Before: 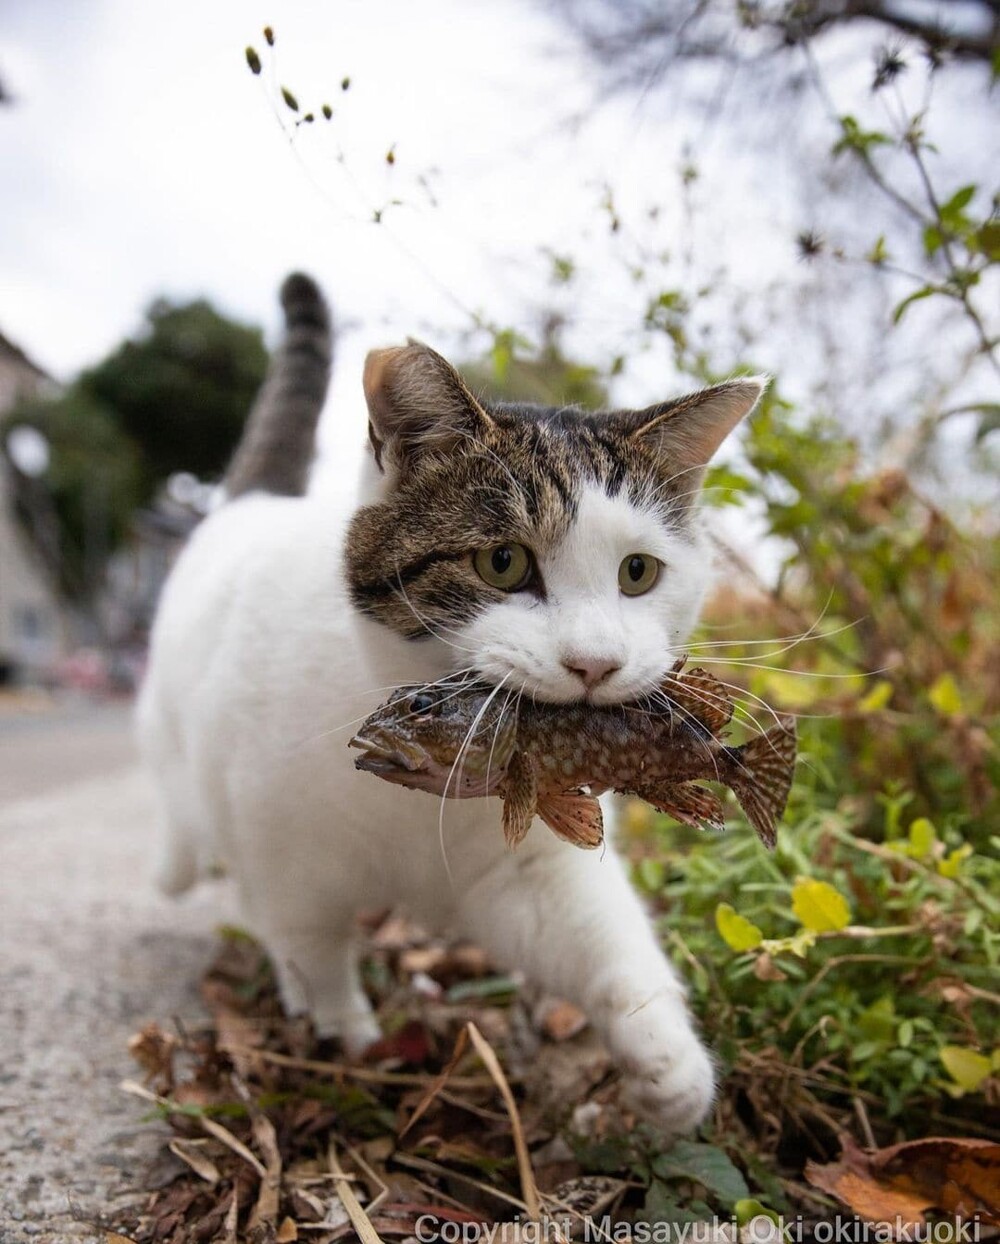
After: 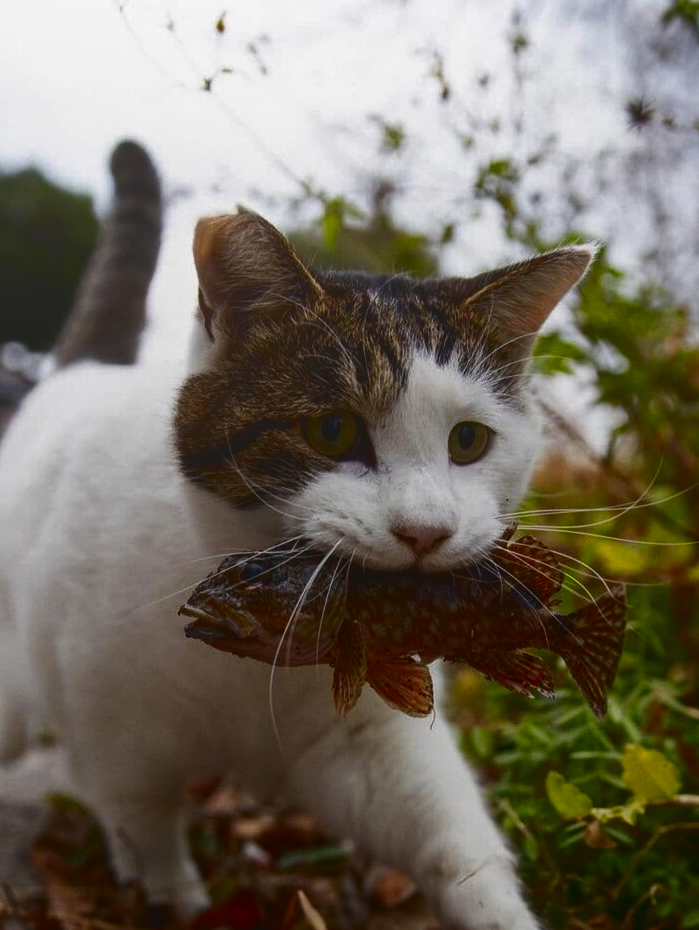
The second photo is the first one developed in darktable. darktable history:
crop and rotate: left 17.046%, top 10.659%, right 12.989%, bottom 14.553%
local contrast: highlights 48%, shadows 0%, detail 100%
contrast equalizer: octaves 7, y [[0.6 ×6], [0.55 ×6], [0 ×6], [0 ×6], [0 ×6]], mix -0.3
contrast brightness saturation: contrast 0.09, brightness -0.59, saturation 0.17
